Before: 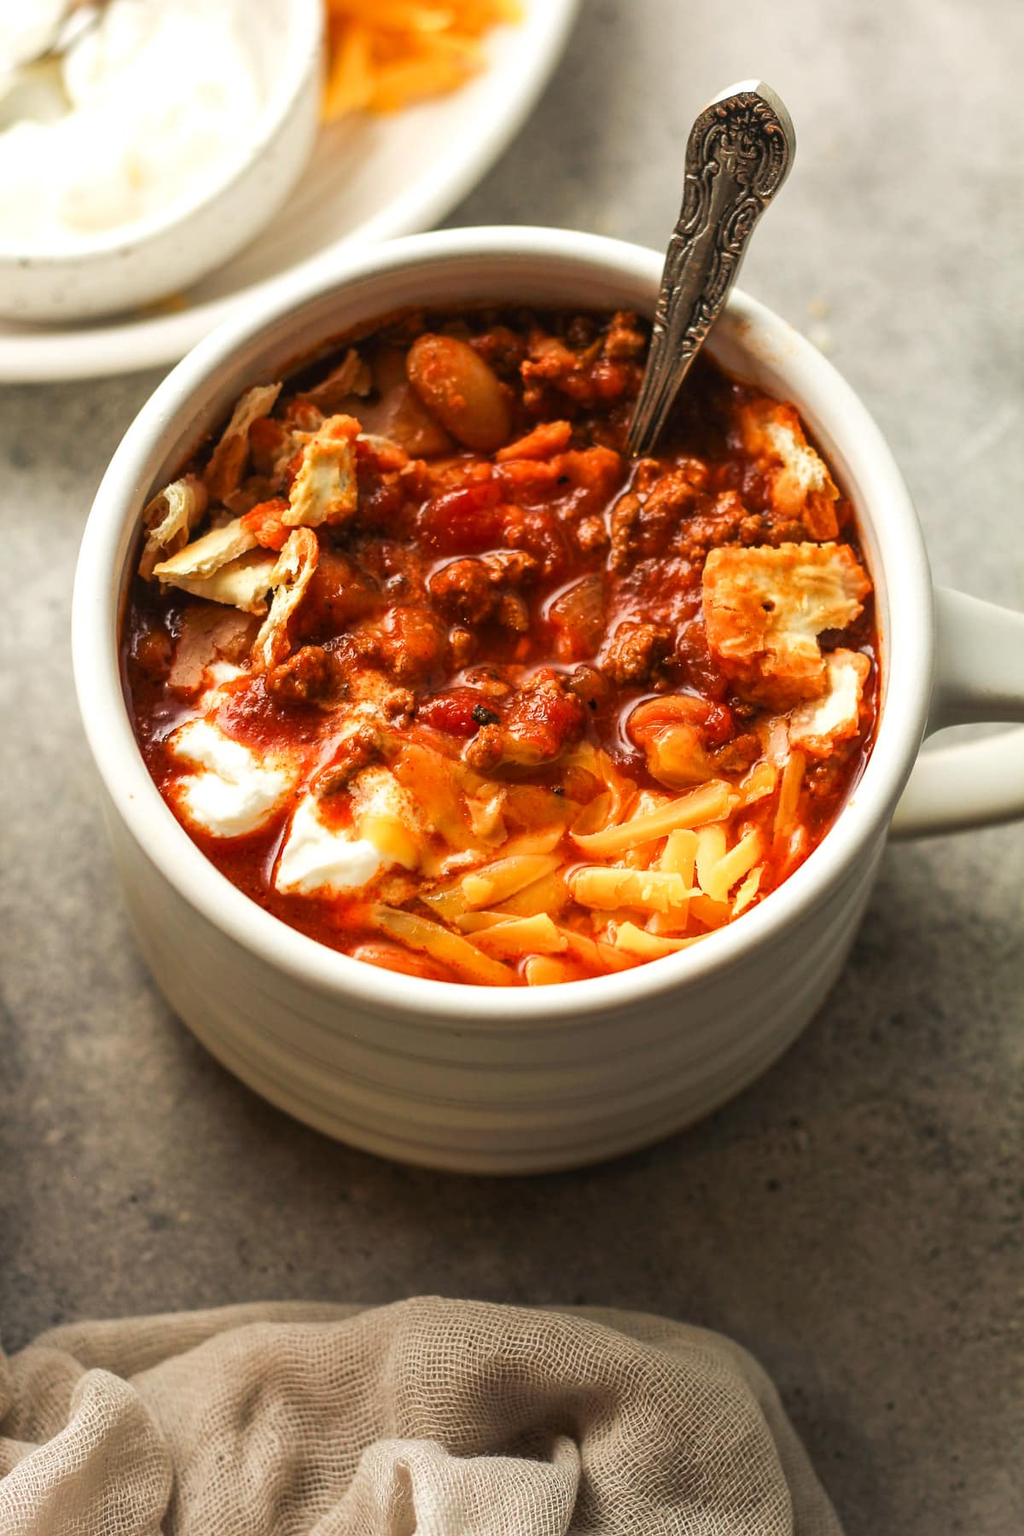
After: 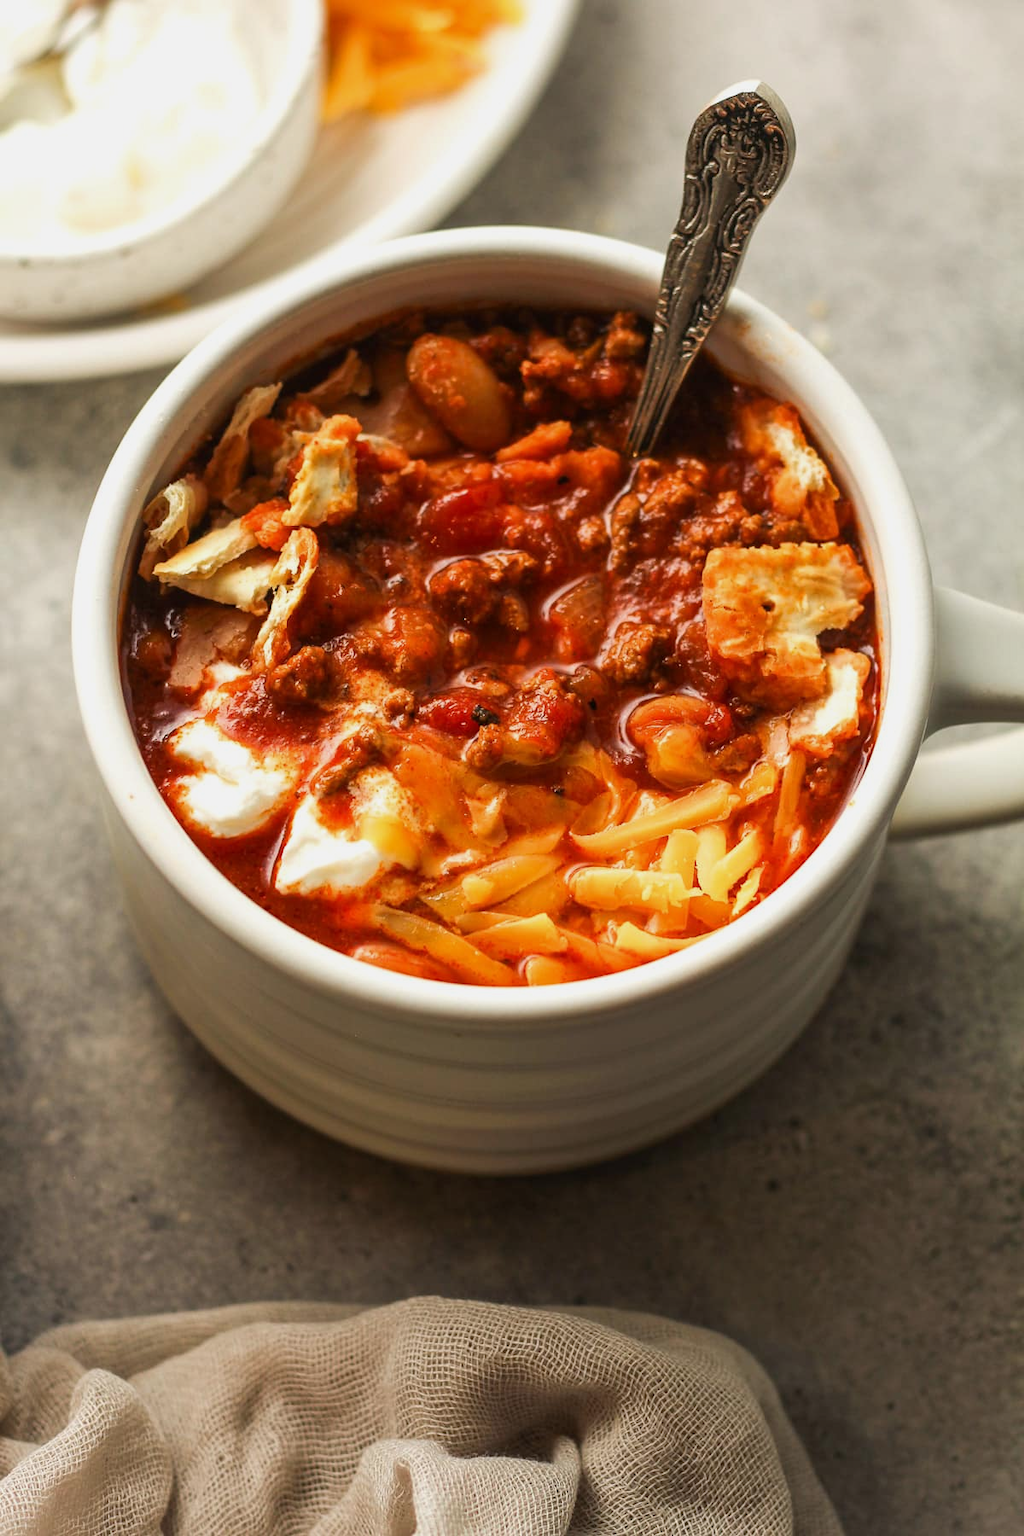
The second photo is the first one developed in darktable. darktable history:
exposure: exposure -0.18 EV, compensate highlight preservation false
